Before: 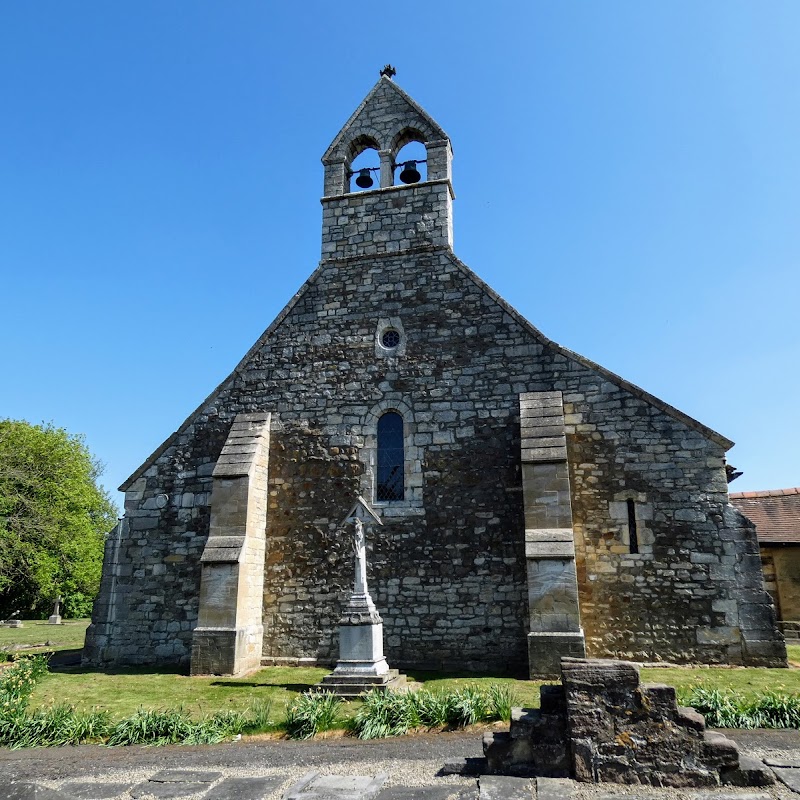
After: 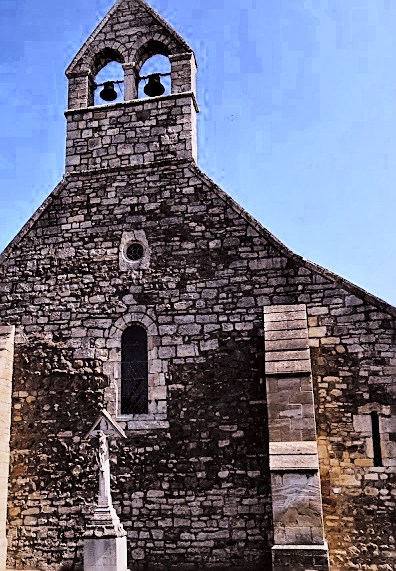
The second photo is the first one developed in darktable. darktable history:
sharpen: amount 0.901
global tonemap: drago (1, 100), detail 1
tone curve: curves: ch0 [(0, 0) (0.004, 0) (0.133, 0.071) (0.325, 0.456) (0.832, 0.957) (1, 1)], color space Lab, linked channels, preserve colors none
crop: left 32.075%, top 10.976%, right 18.355%, bottom 17.596%
contrast equalizer: y [[0.536, 0.565, 0.581, 0.516, 0.52, 0.491], [0.5 ×6], [0.5 ×6], [0 ×6], [0 ×6]]
exposure: black level correction -0.016, exposure -1.018 EV, compensate highlight preservation false
color zones: curves: ch0 [(0.27, 0.396) (0.563, 0.504) (0.75, 0.5) (0.787, 0.307)]
rgb levels: mode RGB, independent channels, levels [[0, 0.474, 1], [0, 0.5, 1], [0, 0.5, 1]]
